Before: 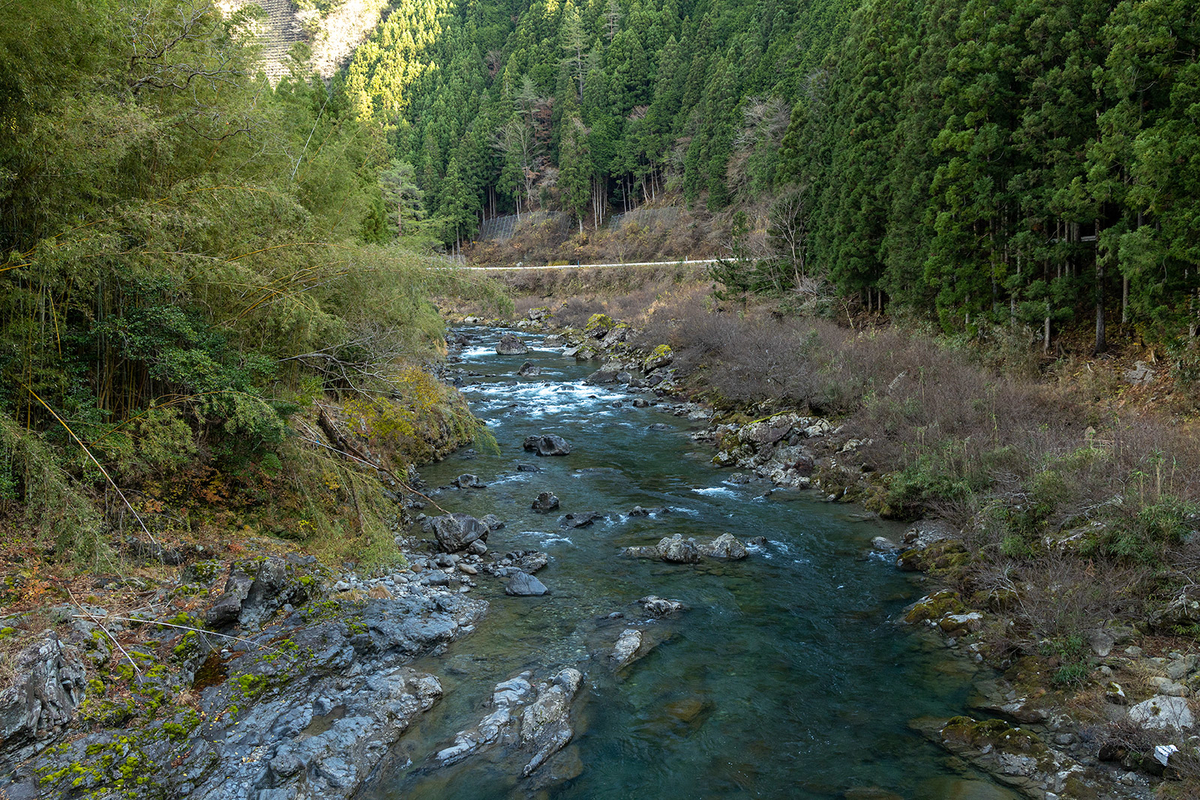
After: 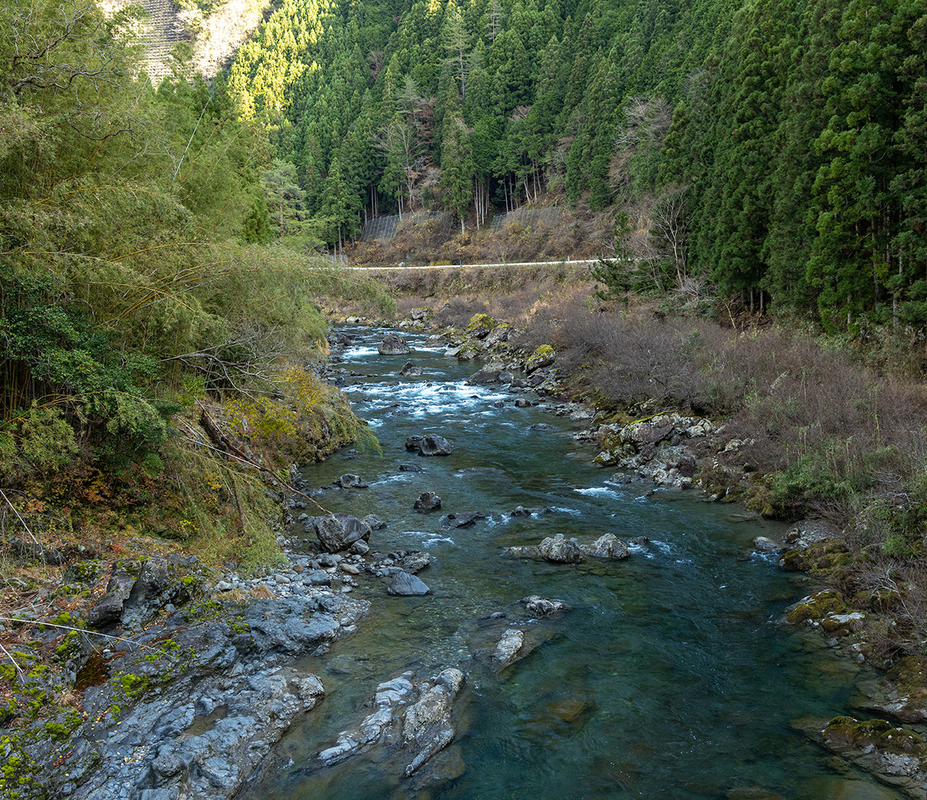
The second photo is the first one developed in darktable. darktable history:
crop: left 9.881%, right 12.825%
